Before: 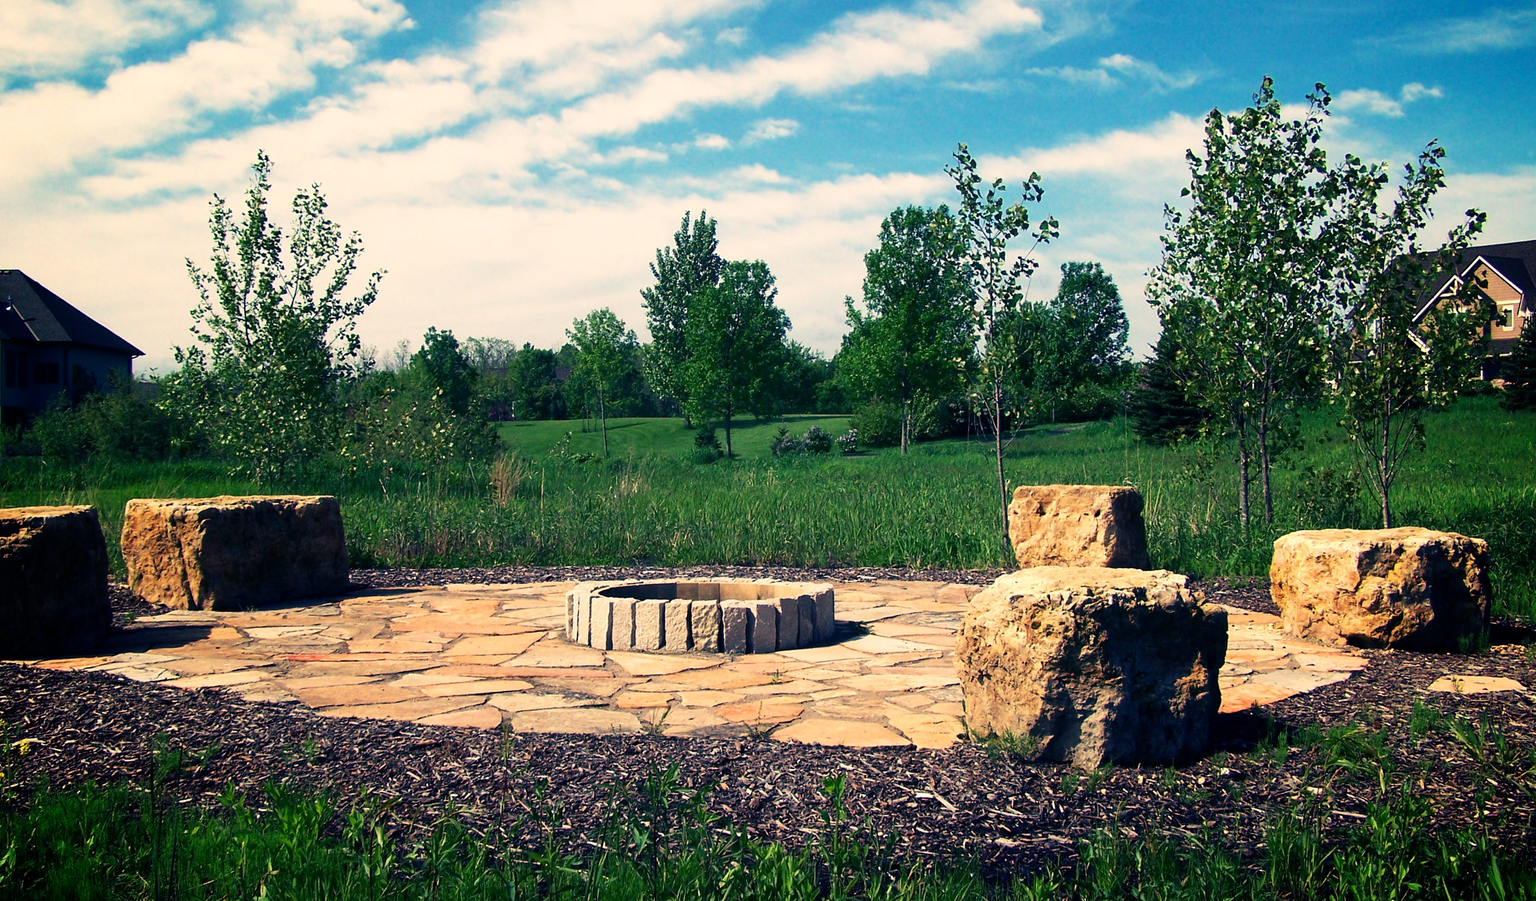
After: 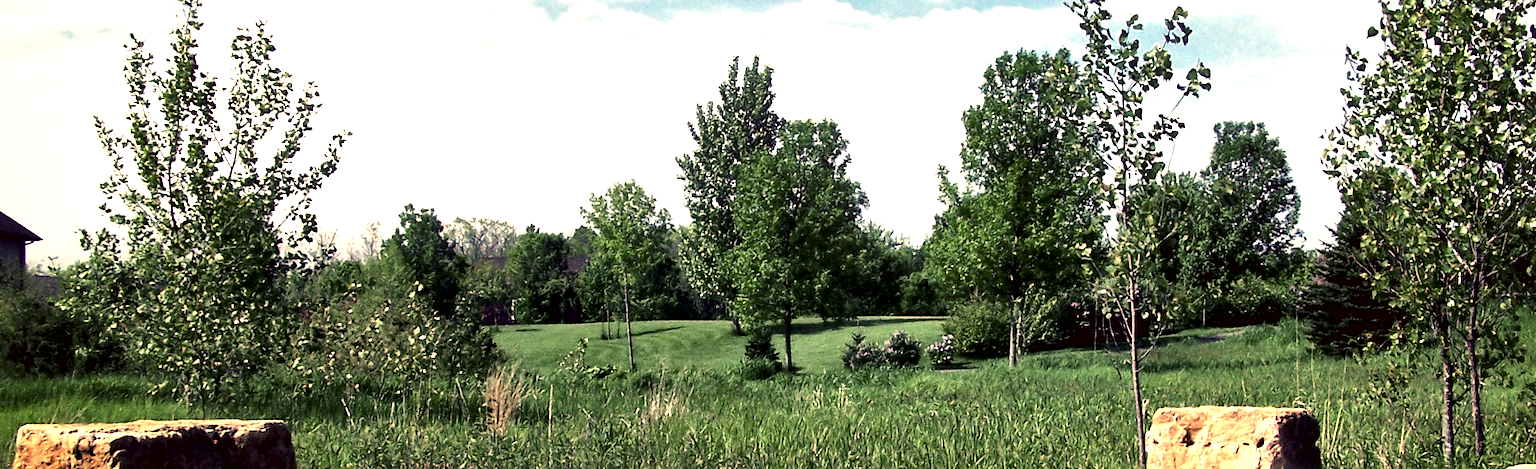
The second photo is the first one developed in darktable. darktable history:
exposure: exposure 0.743 EV, compensate exposure bias true, compensate highlight preservation false
local contrast: mode bilateral grid, contrast 43, coarseness 69, detail 216%, midtone range 0.2
color correction: highlights a* 10.17, highlights b* 9.77, shadows a* 8.85, shadows b* 8.06, saturation 0.796
crop: left 7.314%, top 18.6%, right 14.489%, bottom 40.593%
